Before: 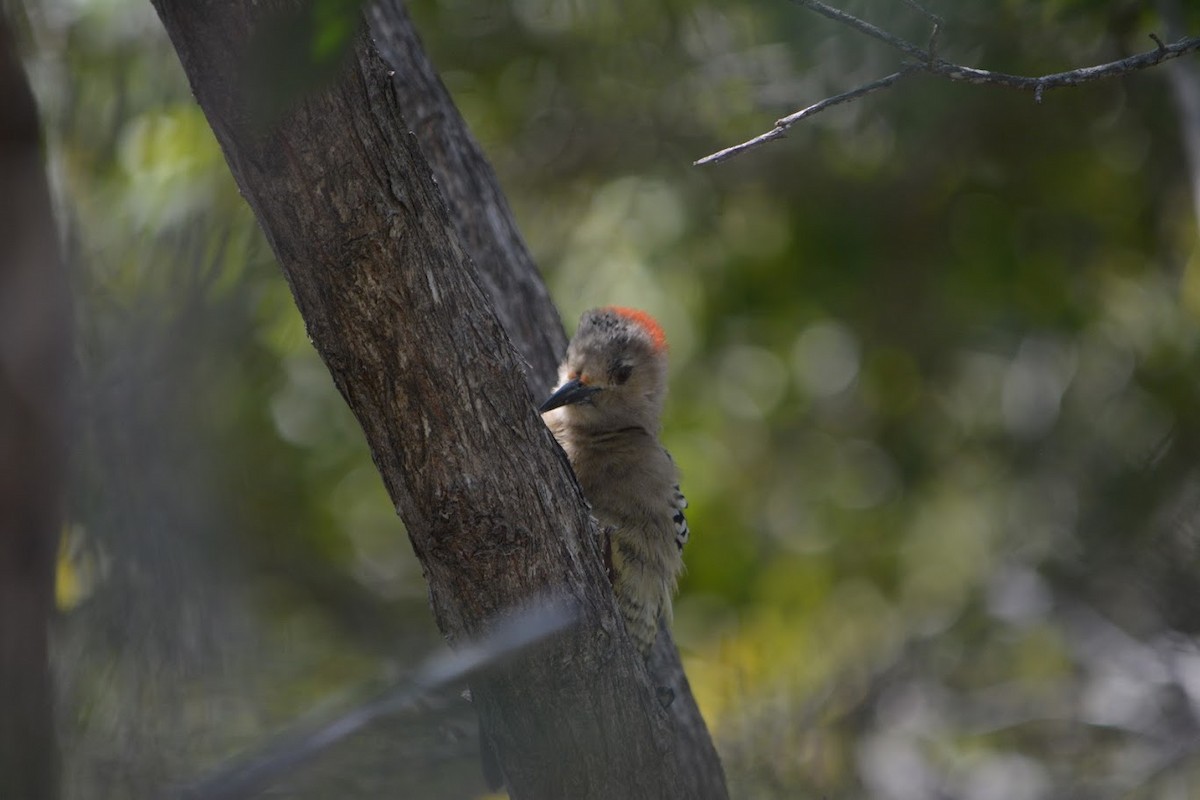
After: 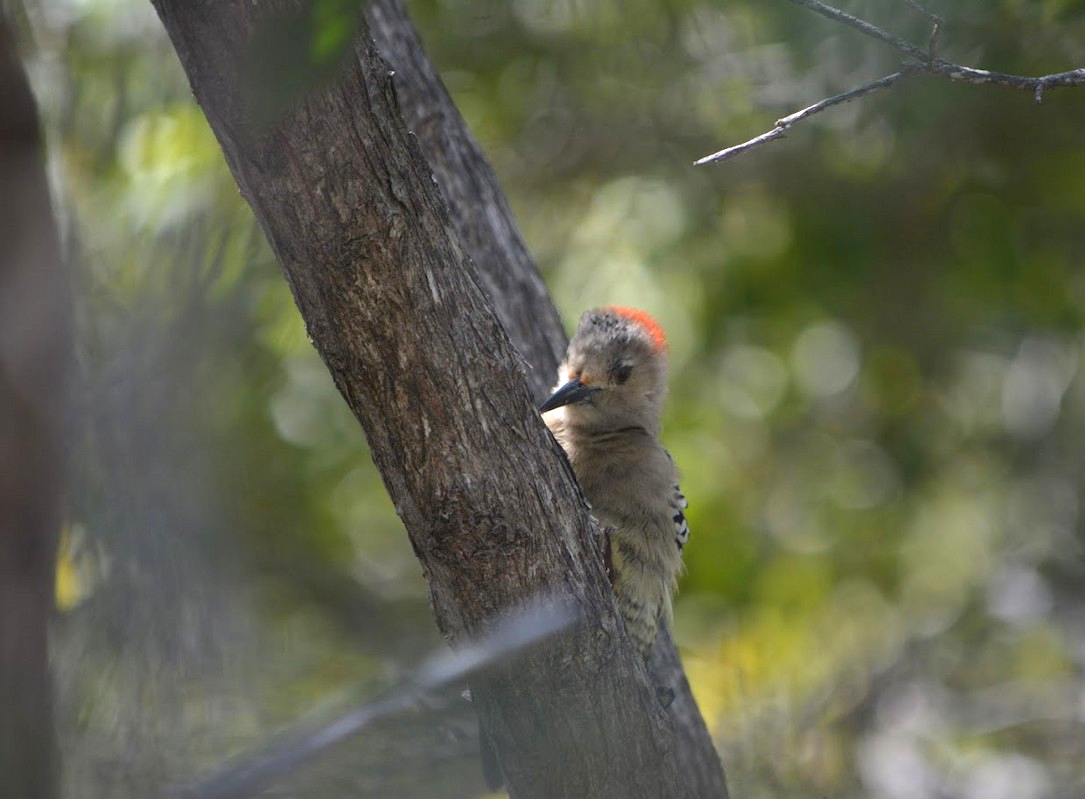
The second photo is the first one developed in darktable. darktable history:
exposure: exposure 0.785 EV, compensate highlight preservation false
crop: right 9.509%, bottom 0.031%
